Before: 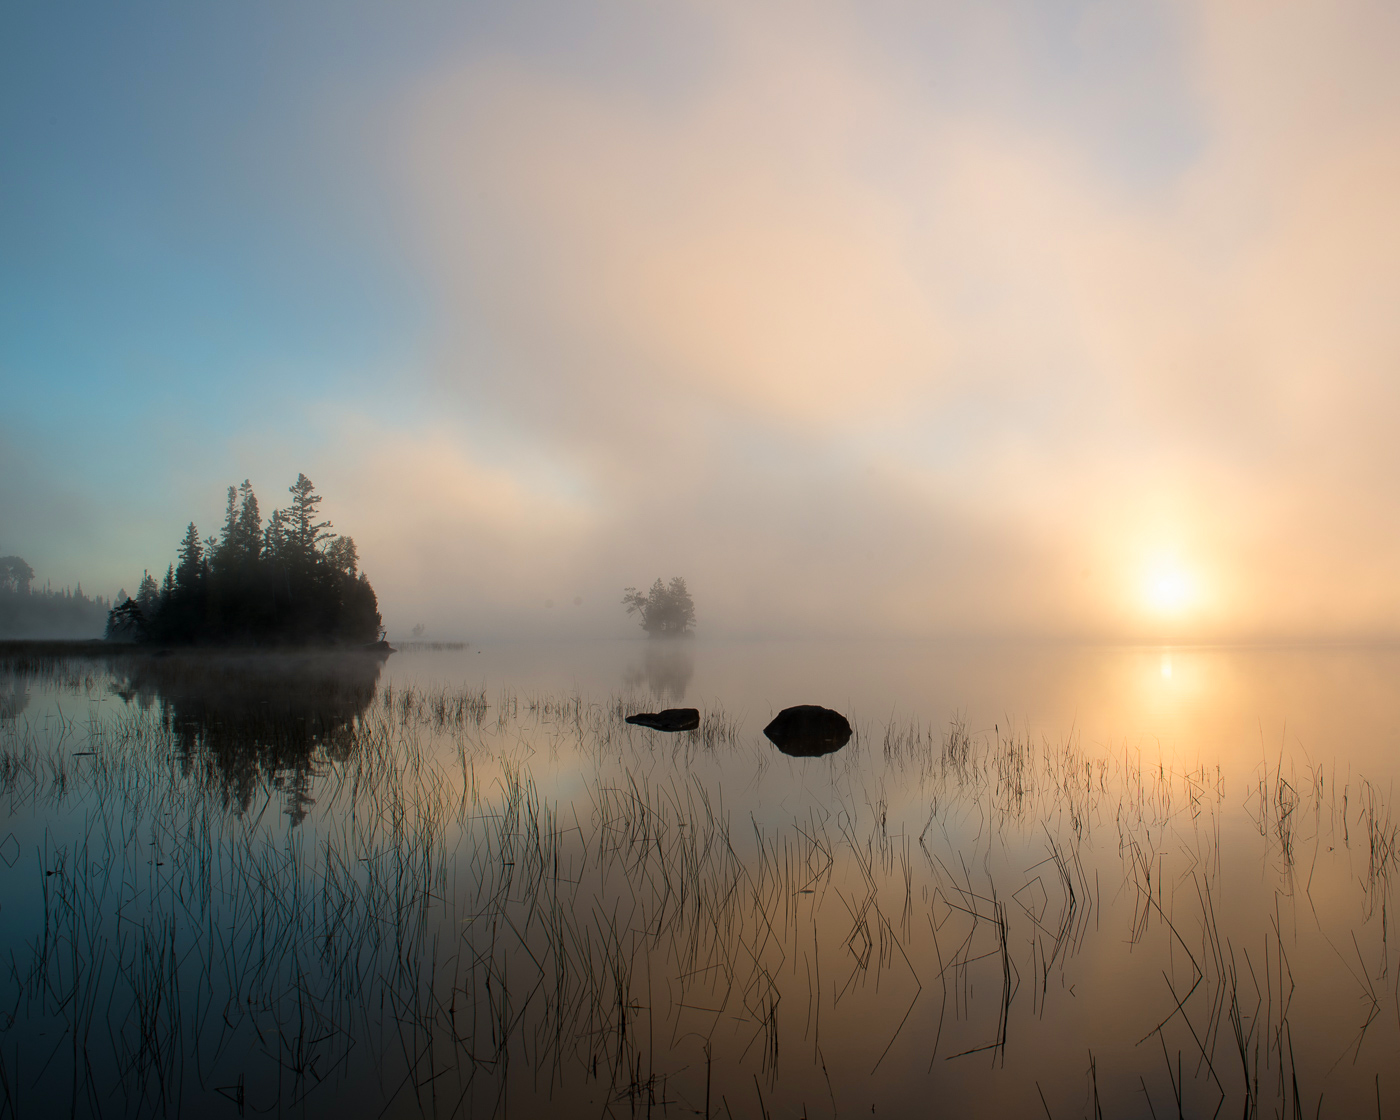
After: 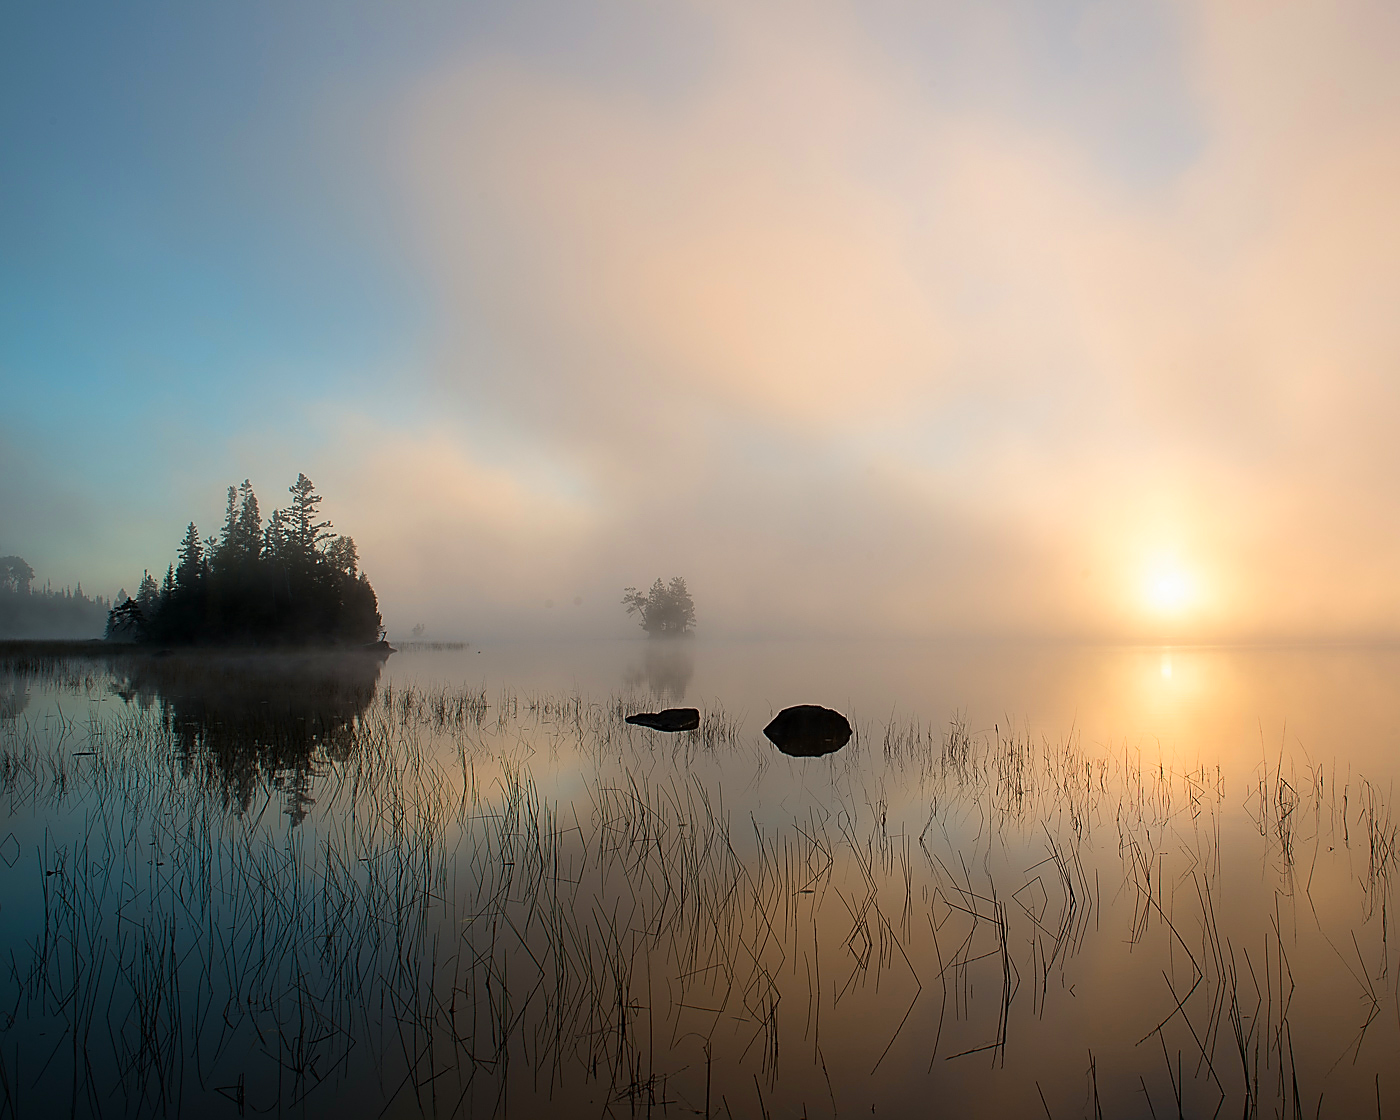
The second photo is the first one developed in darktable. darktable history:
contrast brightness saturation: contrast 0.04, saturation 0.07
sharpen: radius 1.4, amount 1.25, threshold 0.7
